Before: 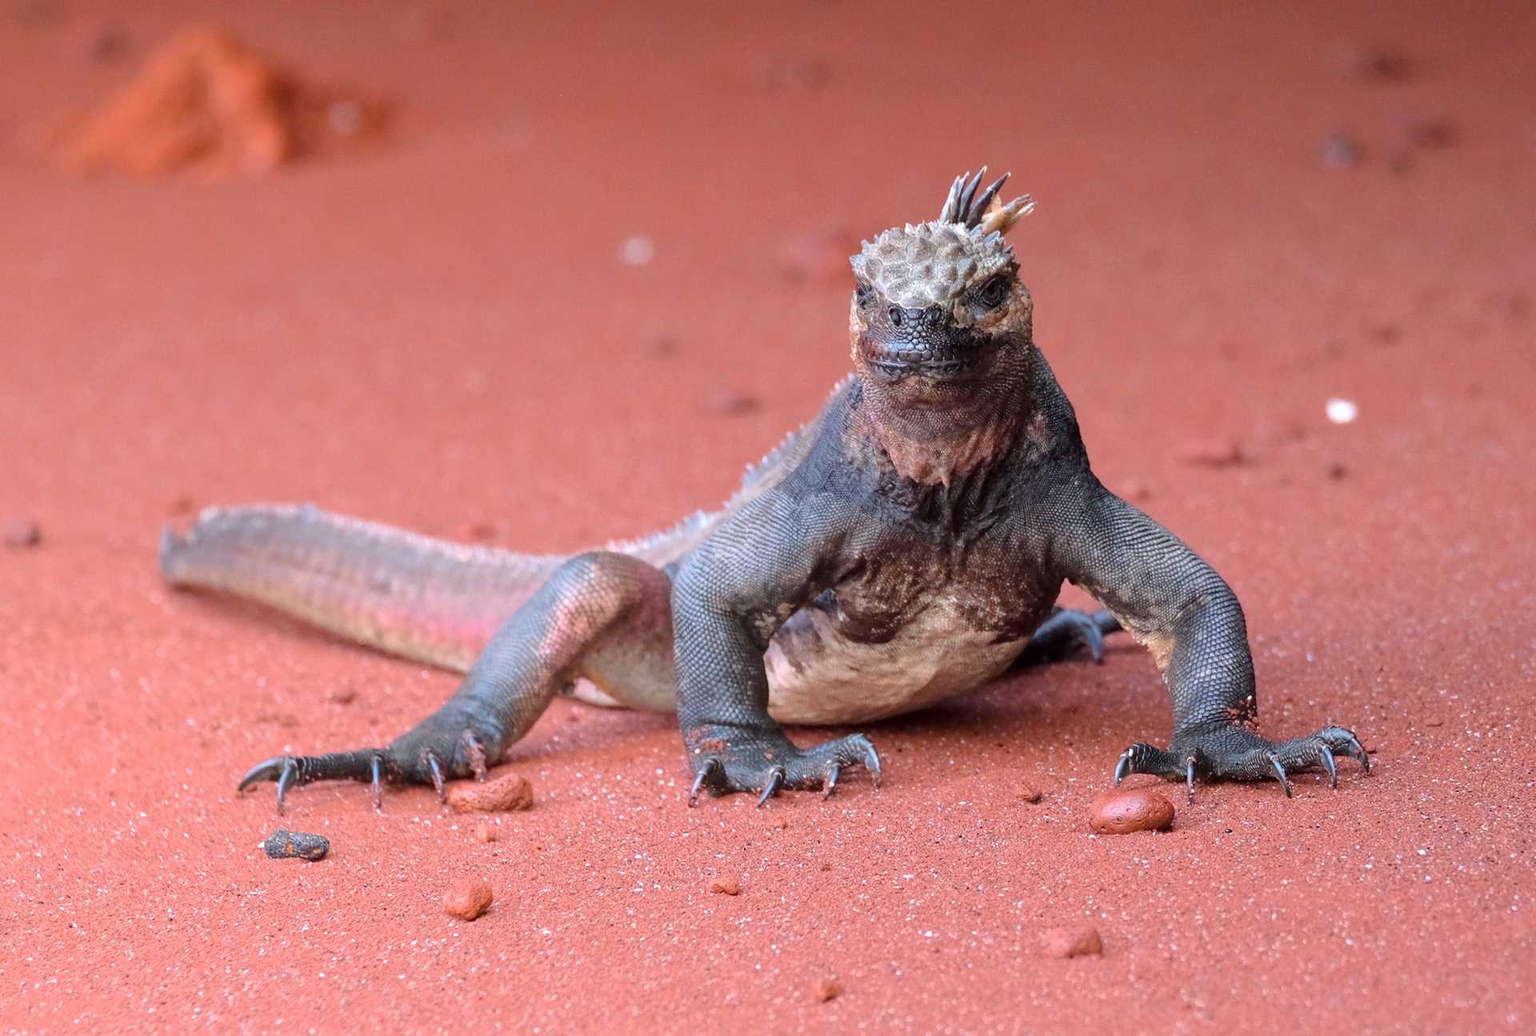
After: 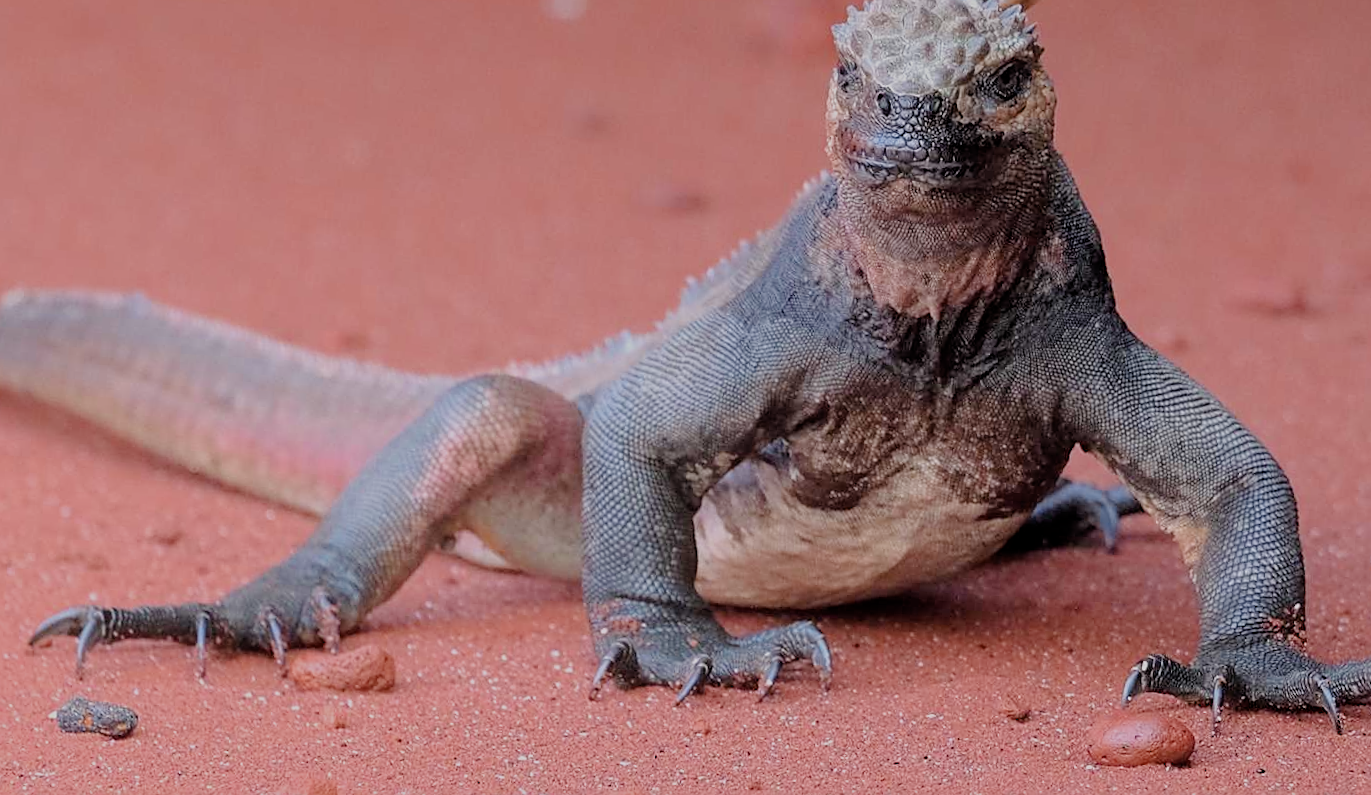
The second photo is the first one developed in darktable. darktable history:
filmic rgb: black relative exposure -8.77 EV, white relative exposure 4.98 EV, target black luminance 0%, hardness 3.77, latitude 65.83%, contrast 0.822, shadows ↔ highlights balance 19.87%
crop and rotate: angle -3.49°, left 9.763%, top 21.04%, right 12.5%, bottom 12.092%
sharpen: on, module defaults
contrast equalizer: octaves 7, y [[0.5, 0.5, 0.472, 0.5, 0.5, 0.5], [0.5 ×6], [0.5 ×6], [0 ×6], [0 ×6]]
